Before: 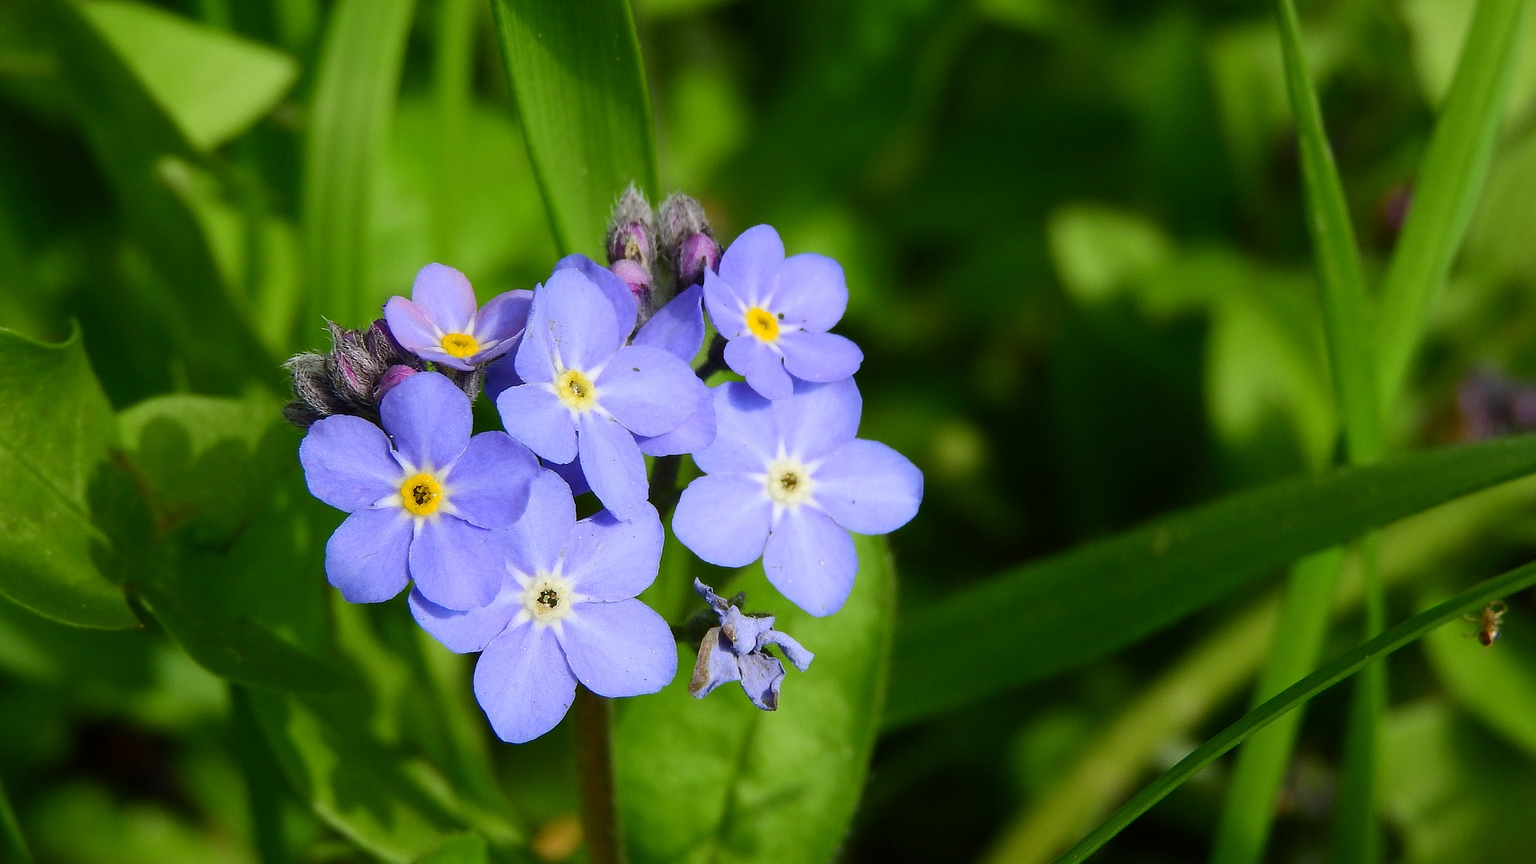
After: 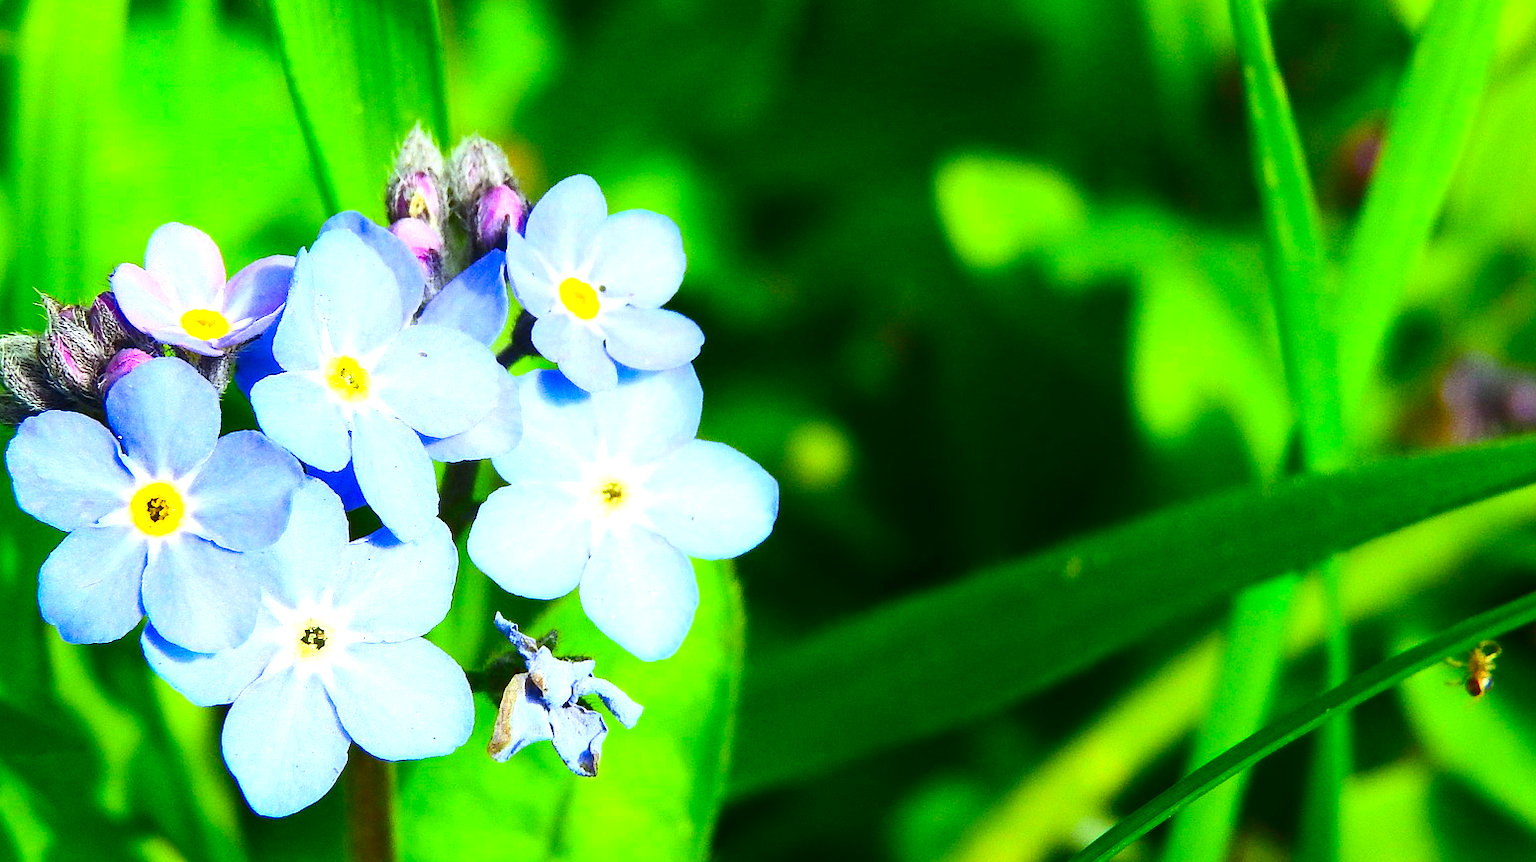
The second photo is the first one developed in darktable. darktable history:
contrast brightness saturation: contrast 0.216
color correction: highlights a* -7.6, highlights b* 0.938, shadows a* -3.08, saturation 1.44
exposure: black level correction 0, exposure 1.375 EV, compensate exposure bias true, compensate highlight preservation false
crop: left 19.203%, top 9.661%, right 0%, bottom 9.673%
